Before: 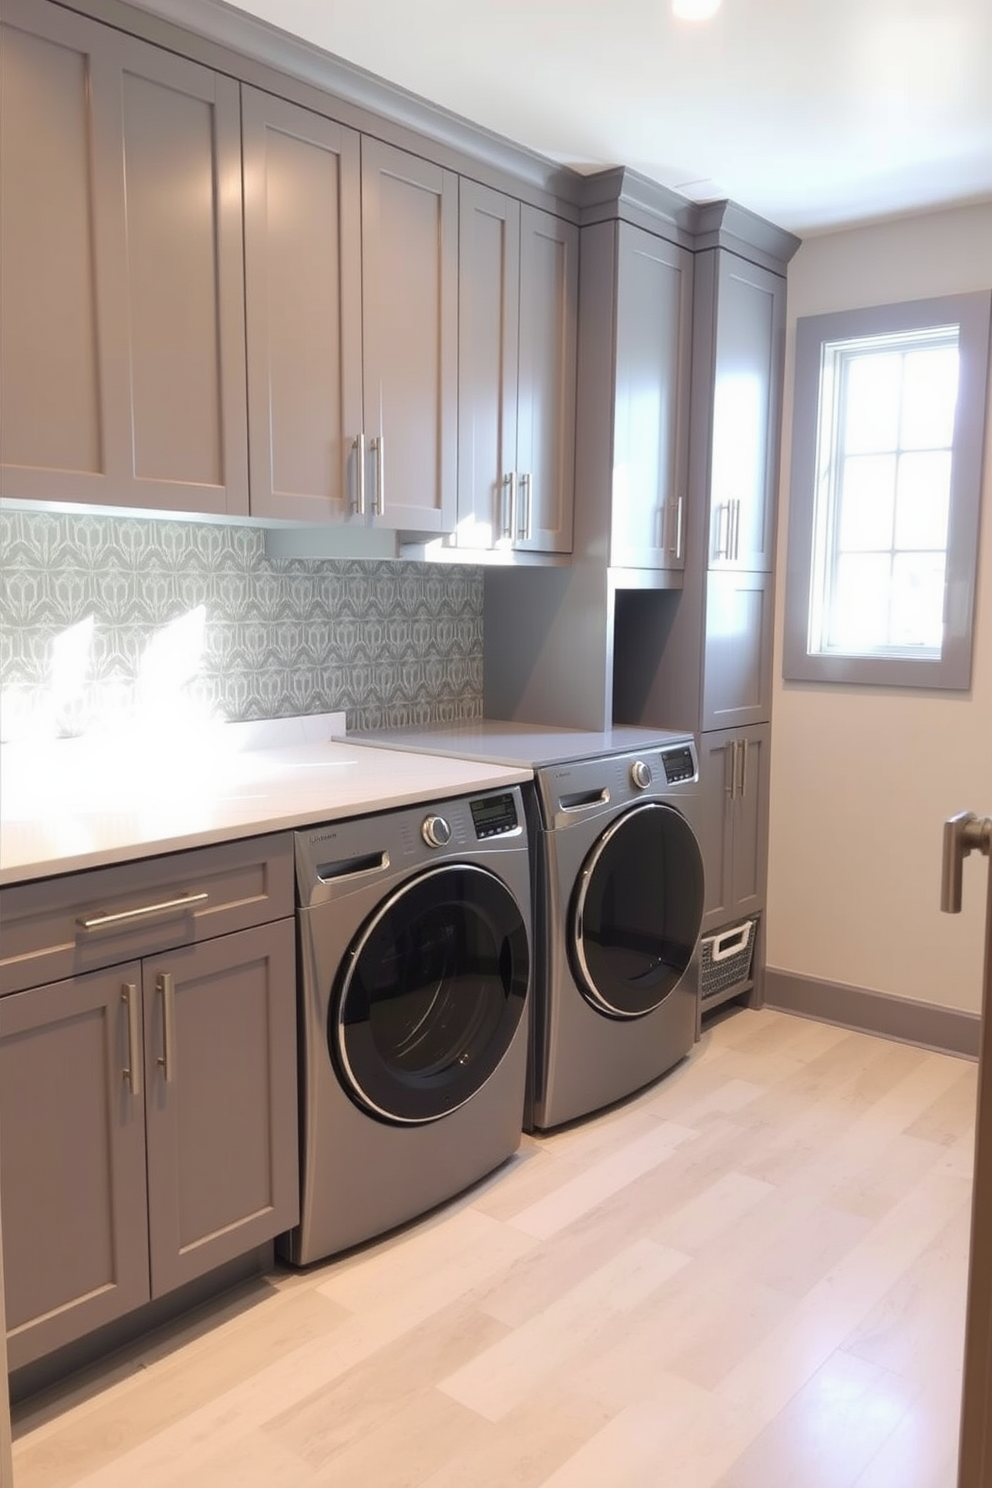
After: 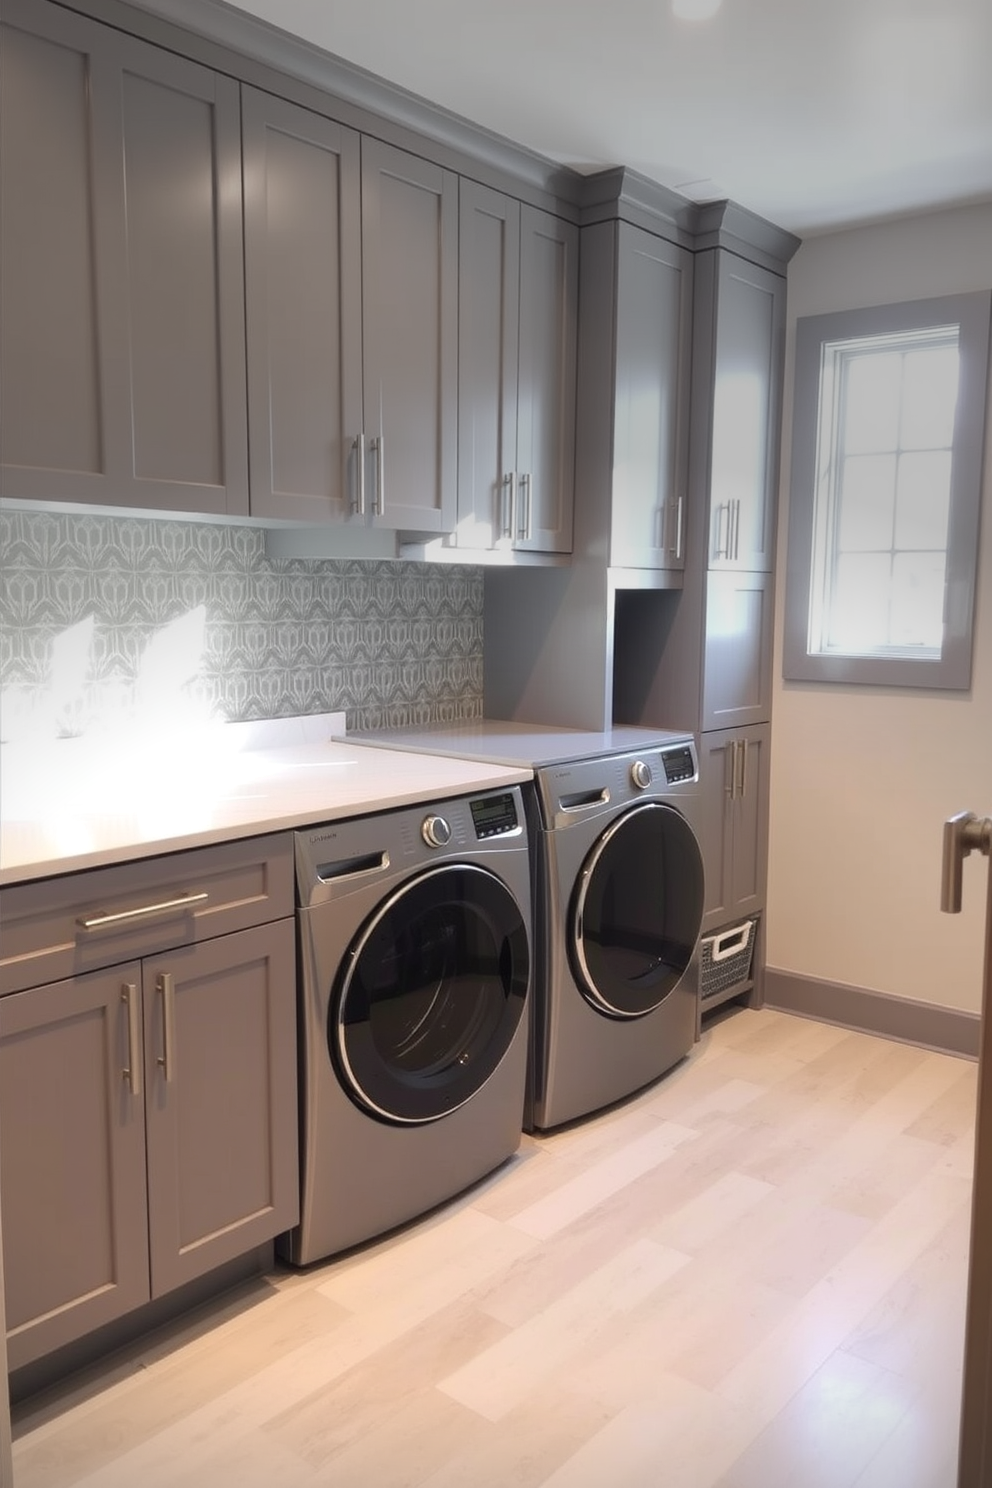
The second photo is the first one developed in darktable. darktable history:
vignetting: fall-off start 70.57%, center (-0.026, 0.402), width/height ratio 1.335
levels: levels [0, 0.492, 0.984]
